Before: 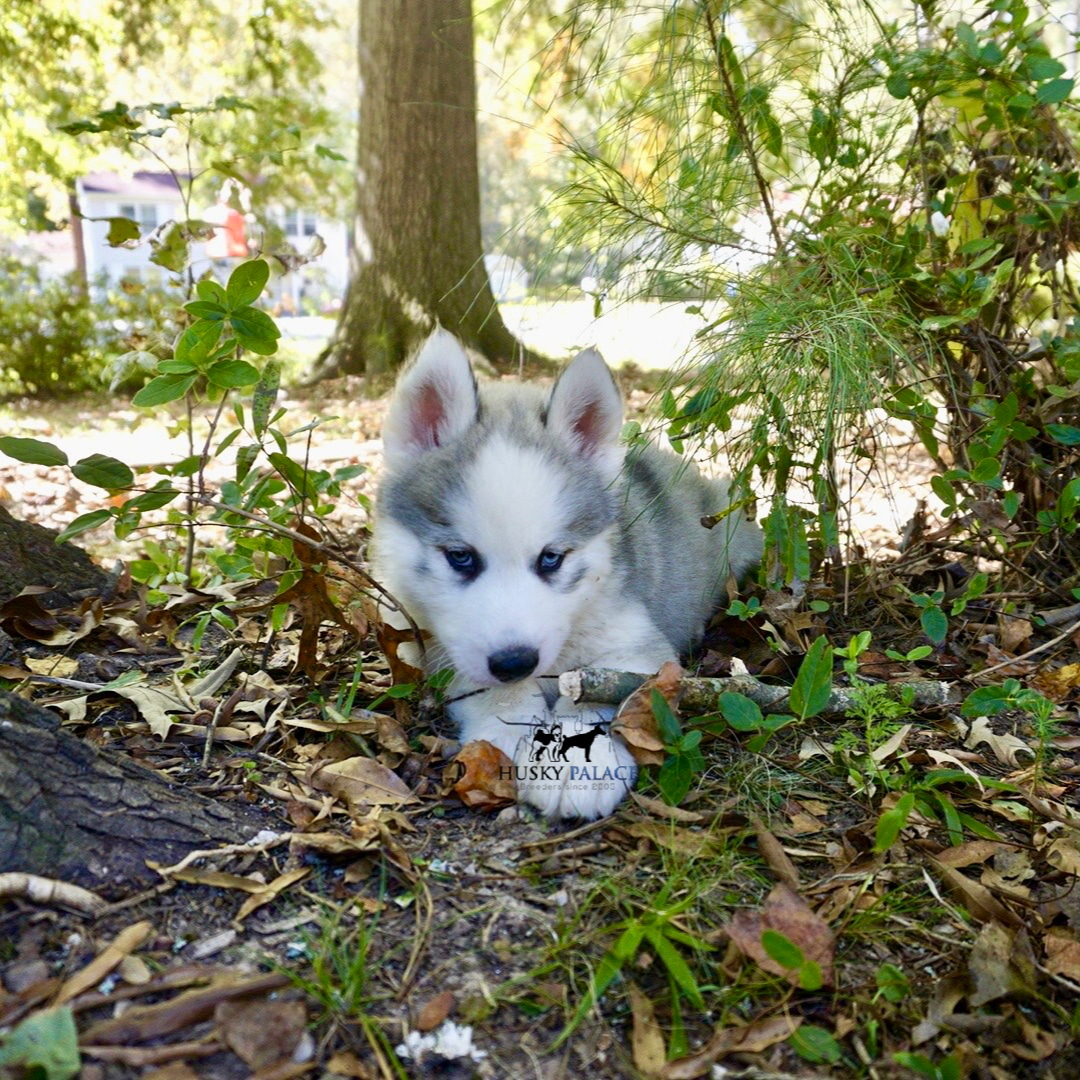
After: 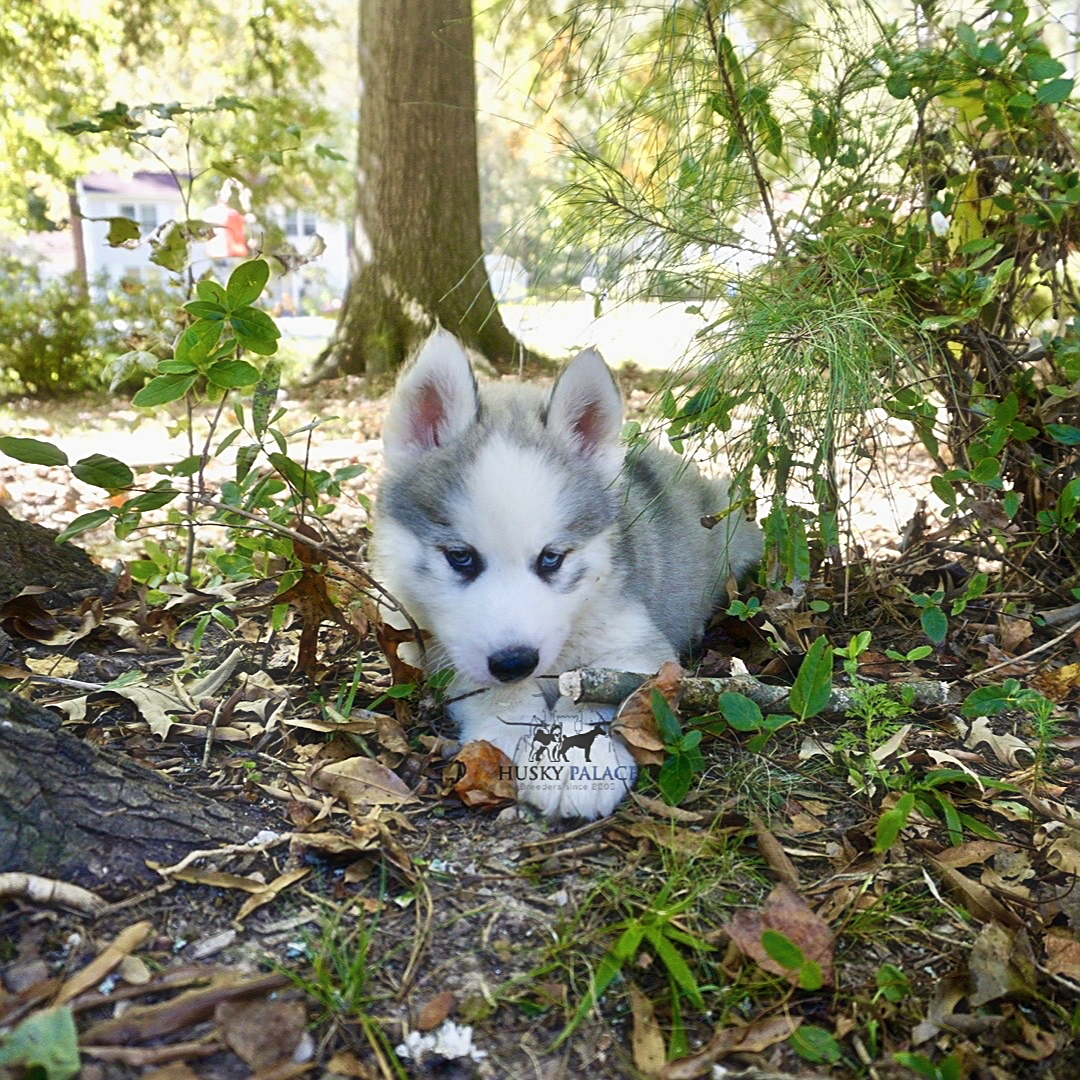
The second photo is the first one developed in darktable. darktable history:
haze removal: strength -0.113, adaptive false
sharpen: on, module defaults
